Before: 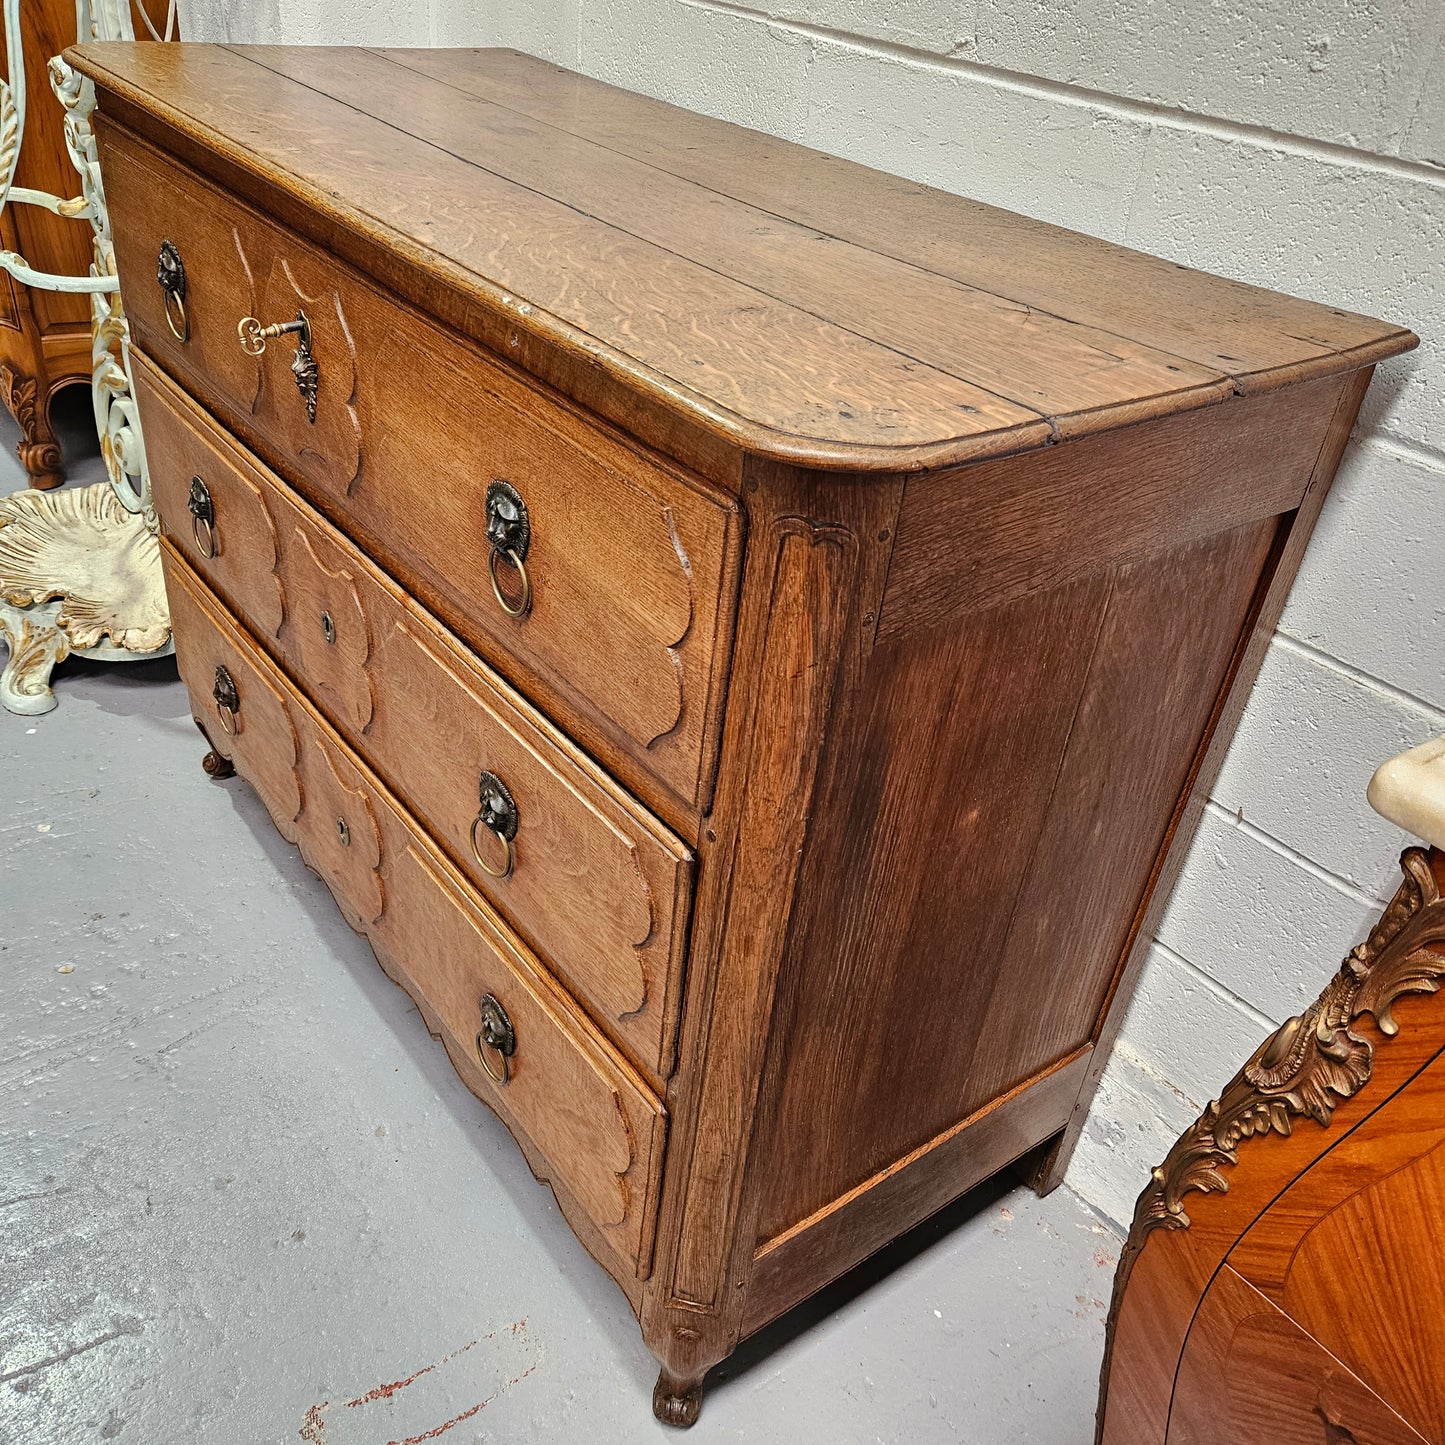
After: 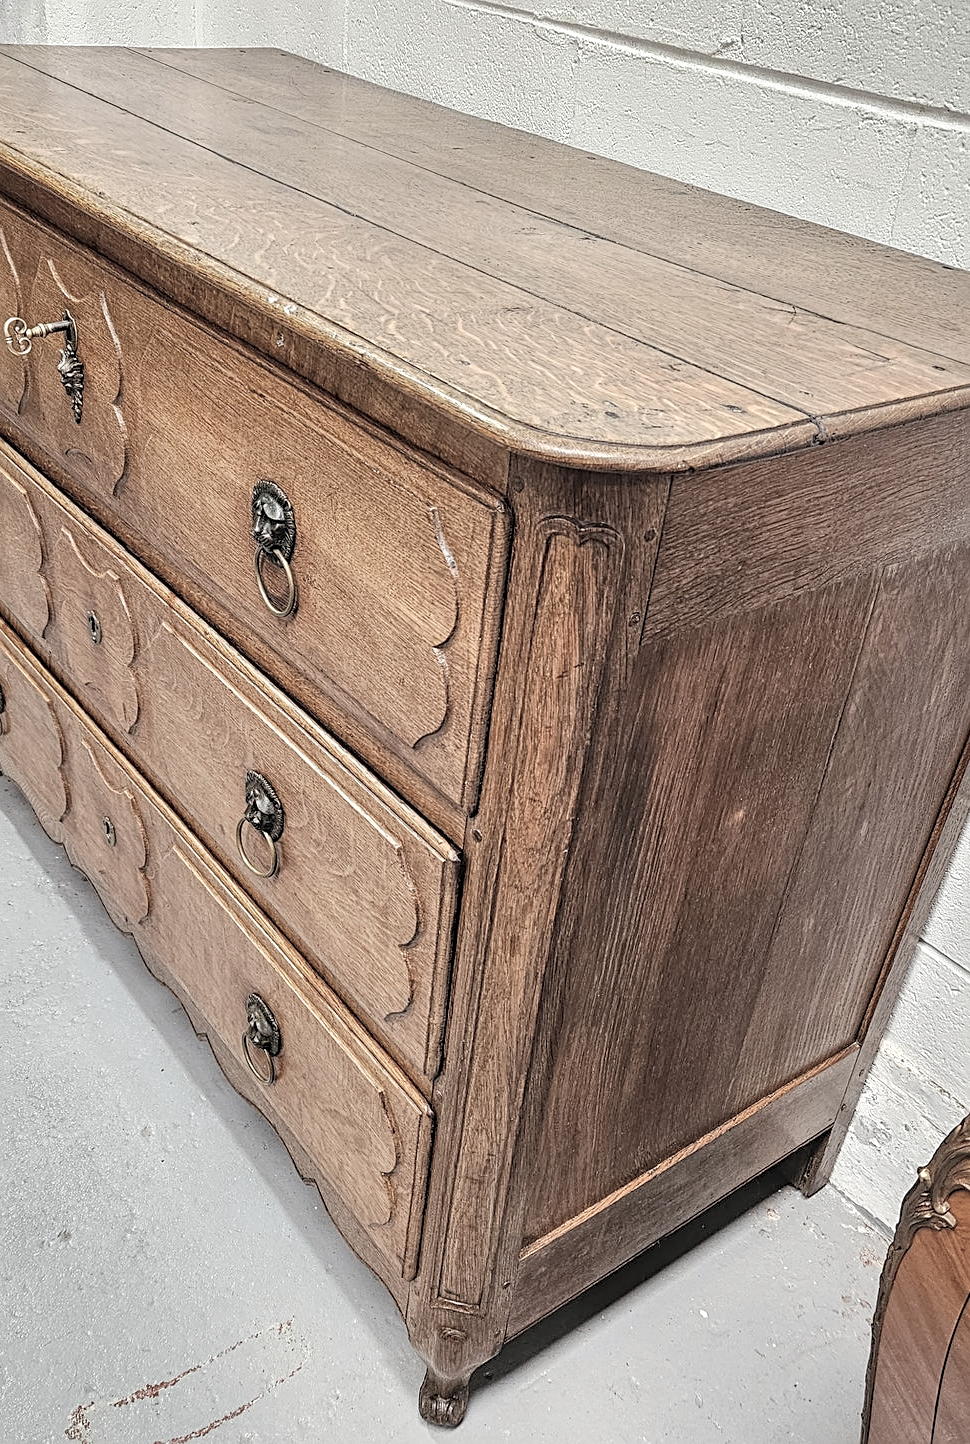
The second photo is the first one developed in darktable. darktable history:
local contrast: detail 130%
crop and rotate: left 16.236%, right 16.629%
sharpen: on, module defaults
contrast brightness saturation: brightness 0.187, saturation -0.489
